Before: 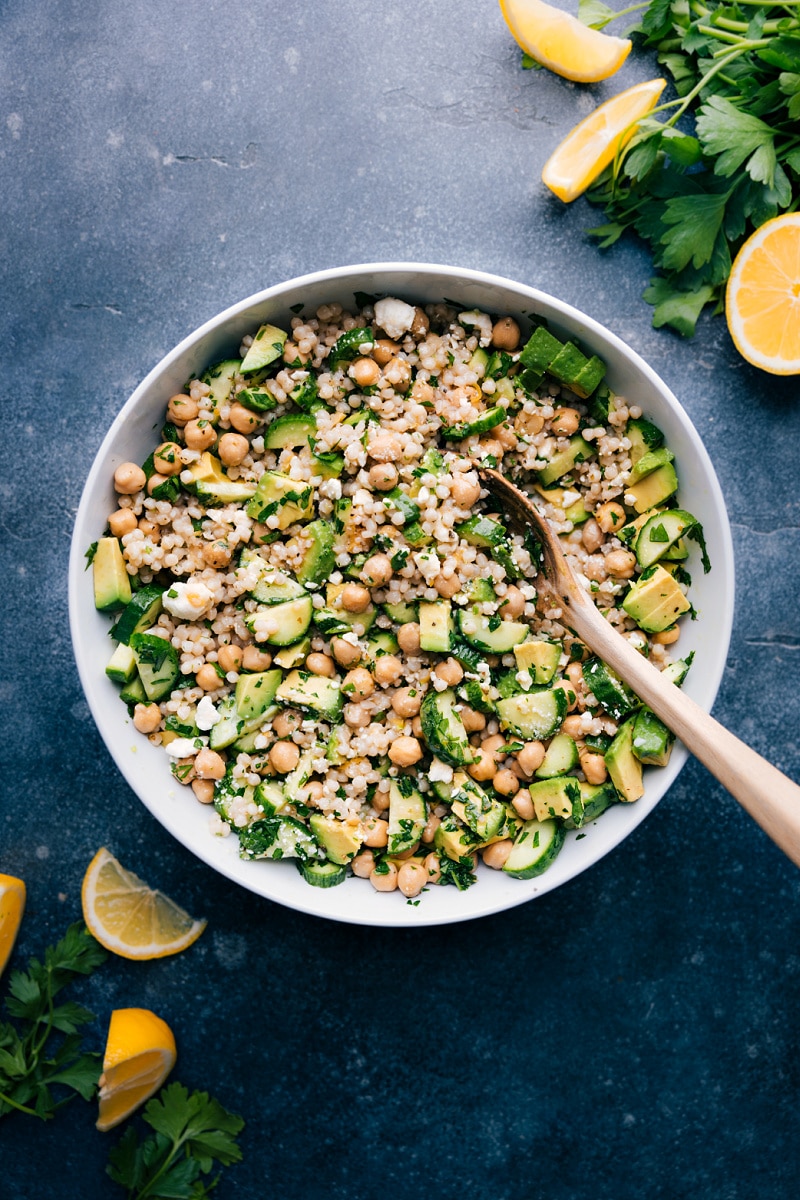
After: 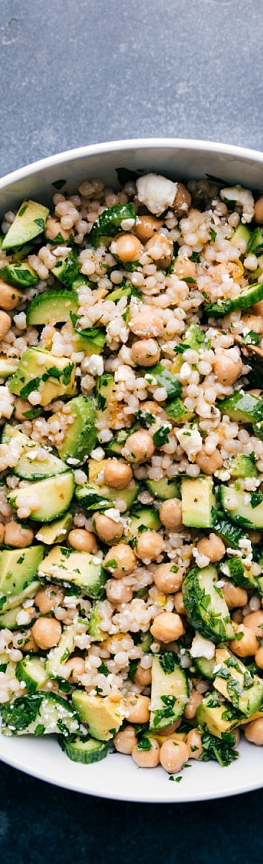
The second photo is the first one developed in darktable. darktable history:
crop and rotate: left 29.949%, top 10.34%, right 37.081%, bottom 17.616%
